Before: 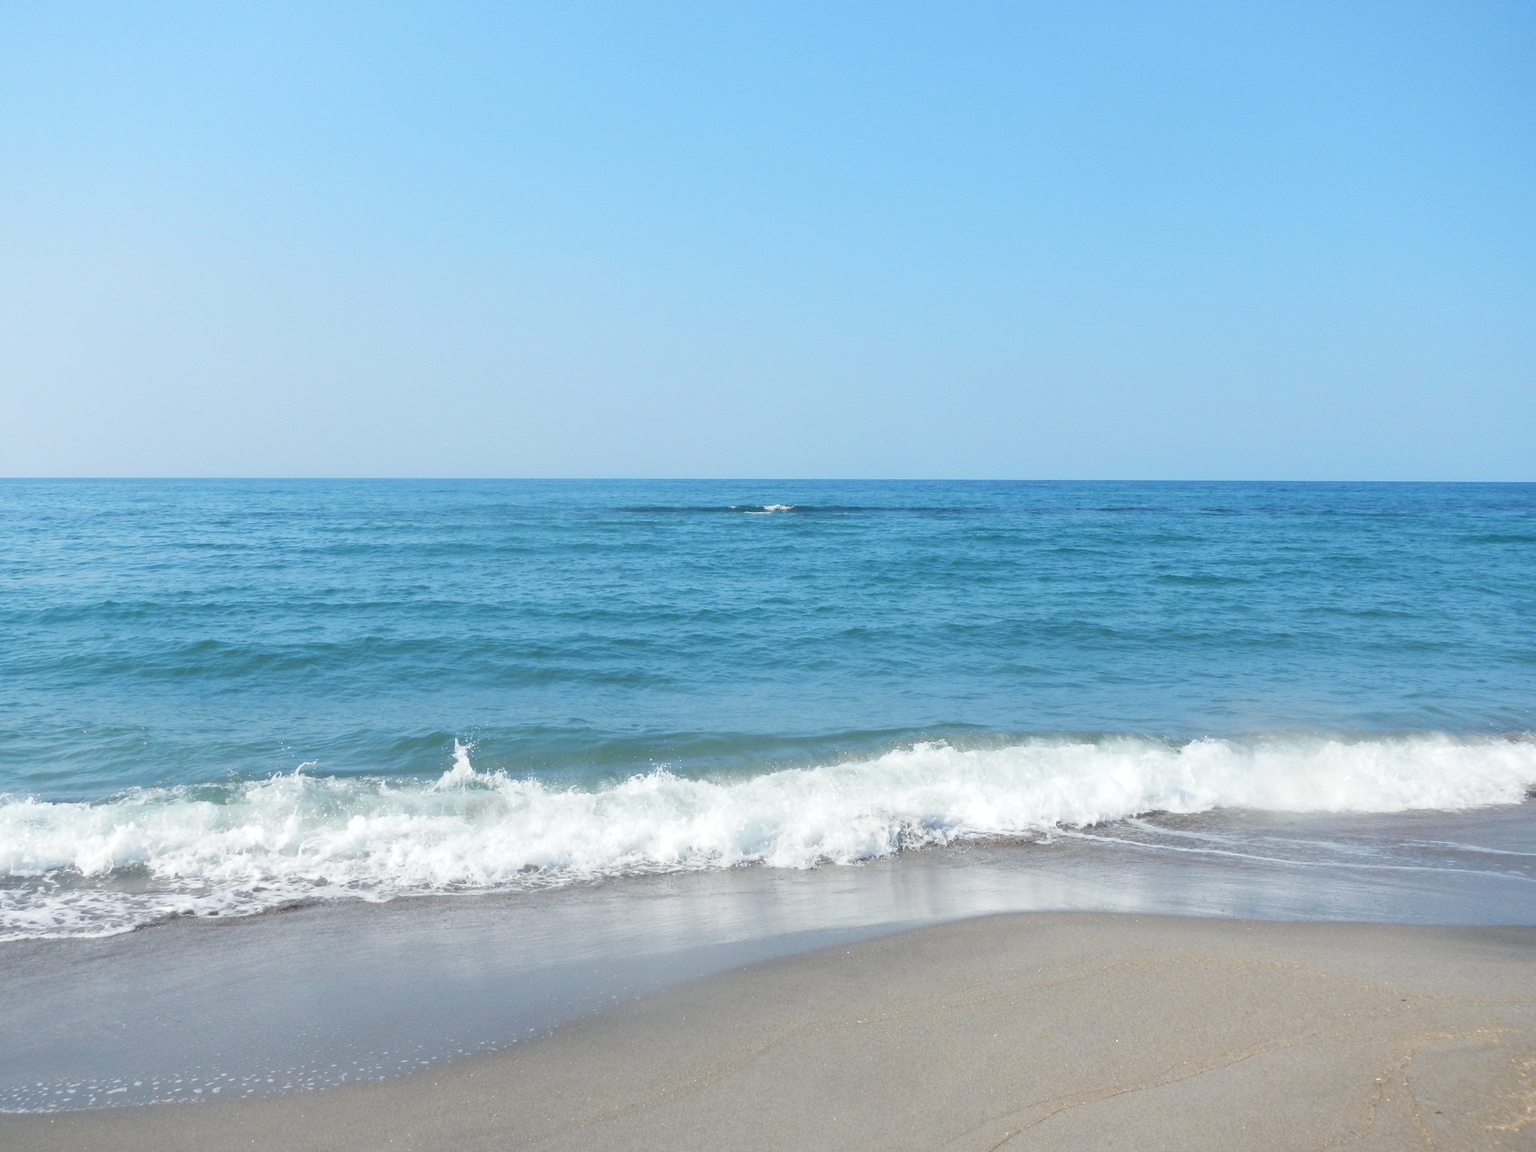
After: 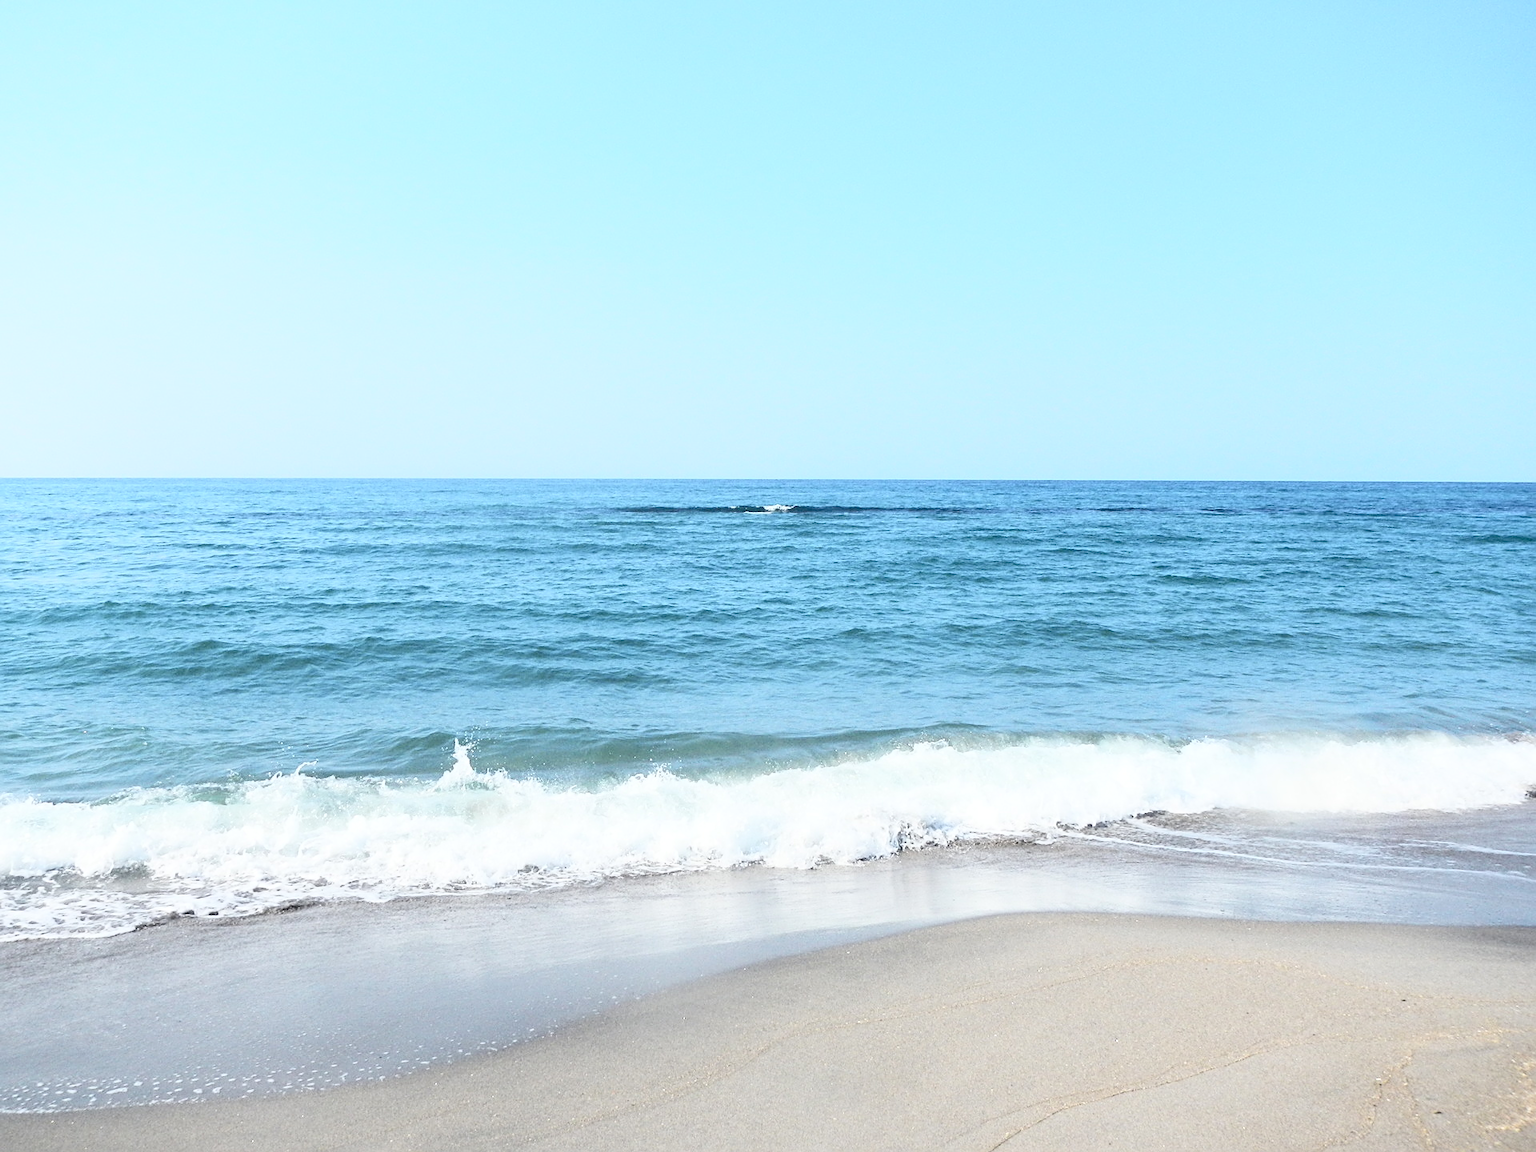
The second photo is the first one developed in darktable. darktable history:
contrast brightness saturation: contrast 0.39, brightness 0.1
sharpen: on, module defaults
